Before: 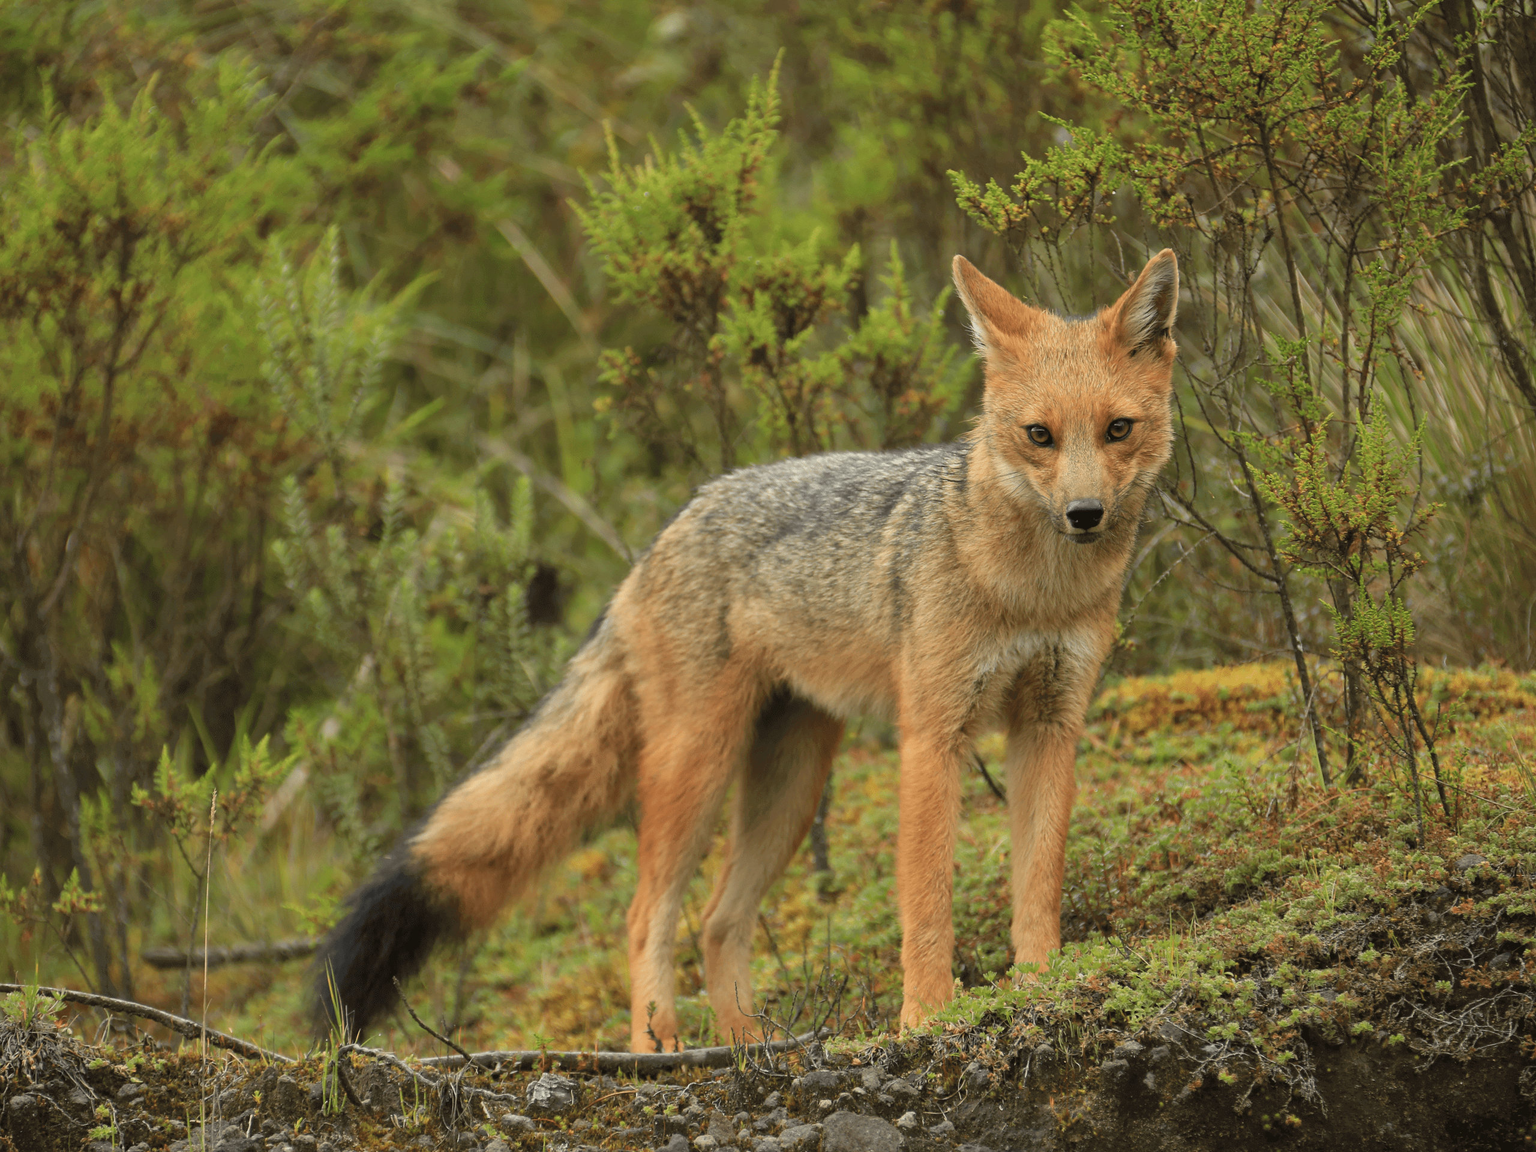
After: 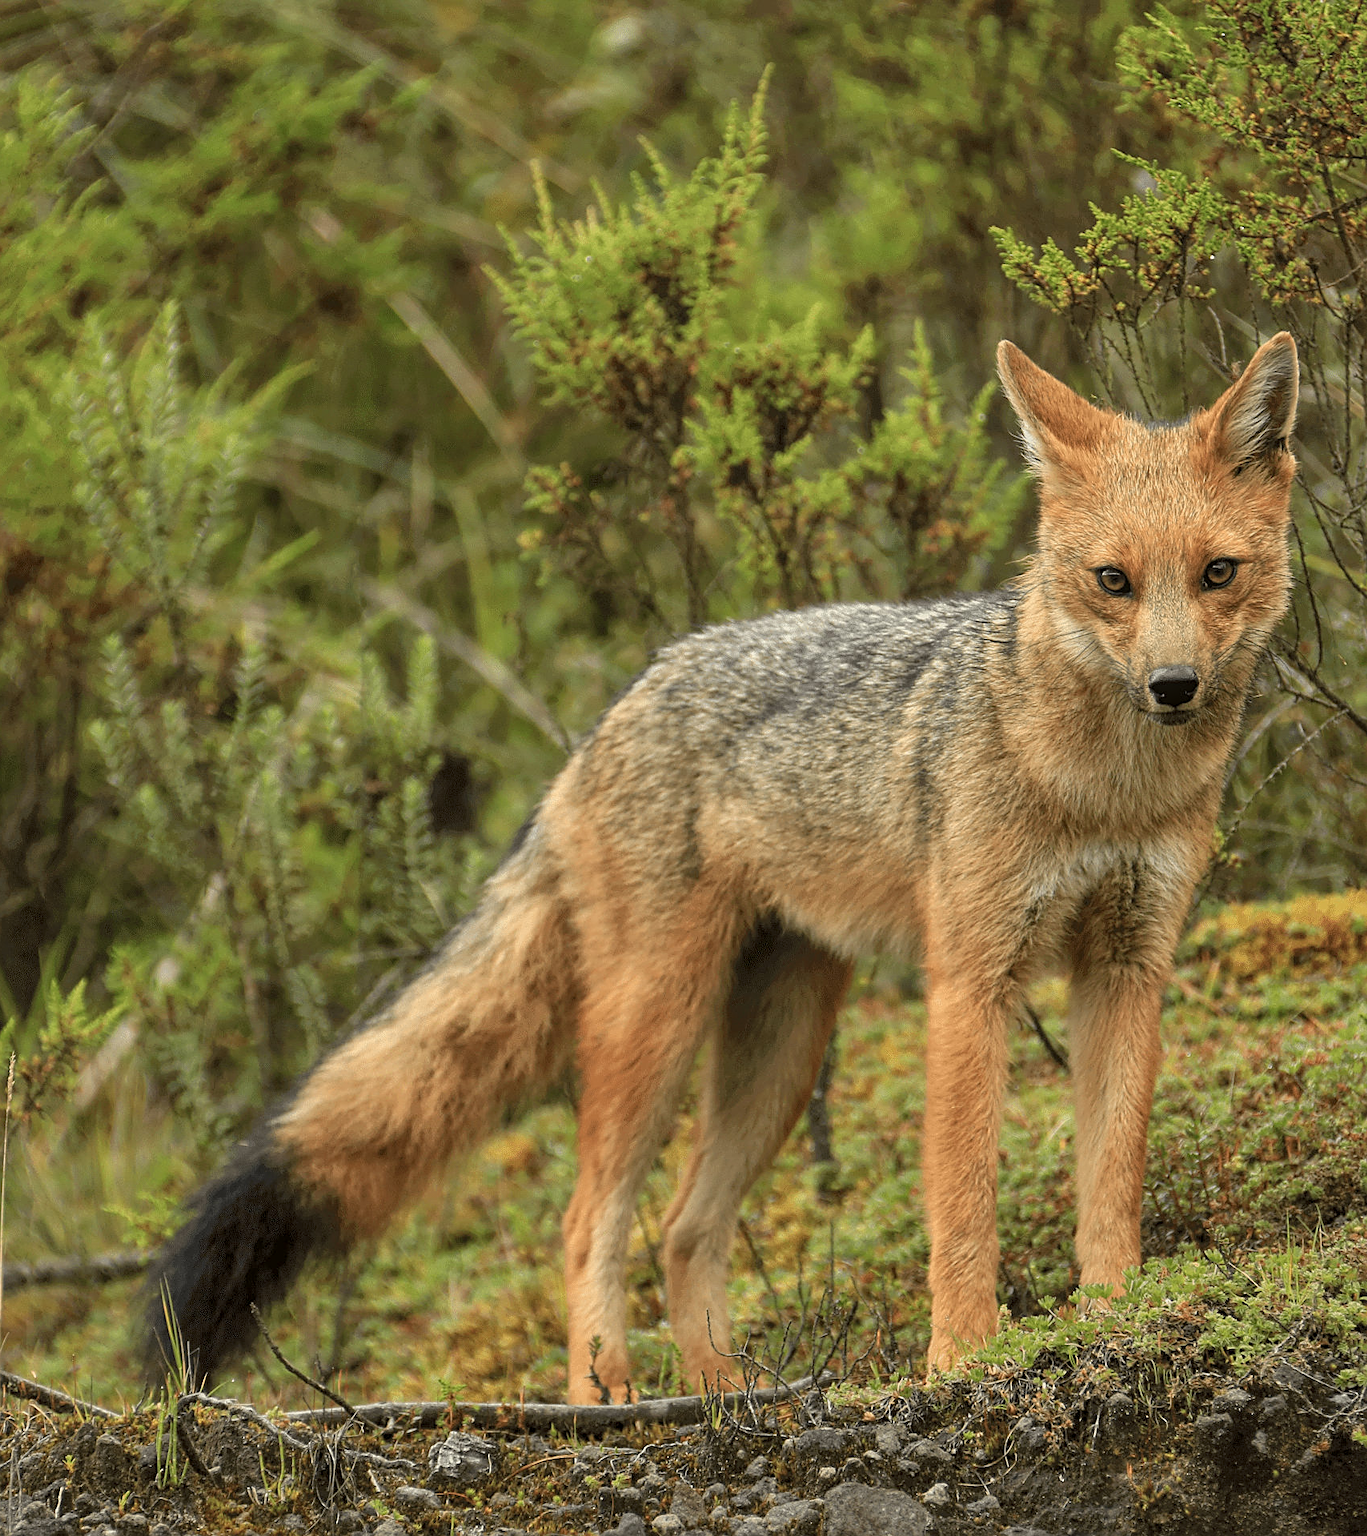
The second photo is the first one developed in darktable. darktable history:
sharpen: on, module defaults
local contrast: highlights 99%, shadows 88%, detail 160%, midtone range 0.2
crop and rotate: left 13.387%, right 19.873%
